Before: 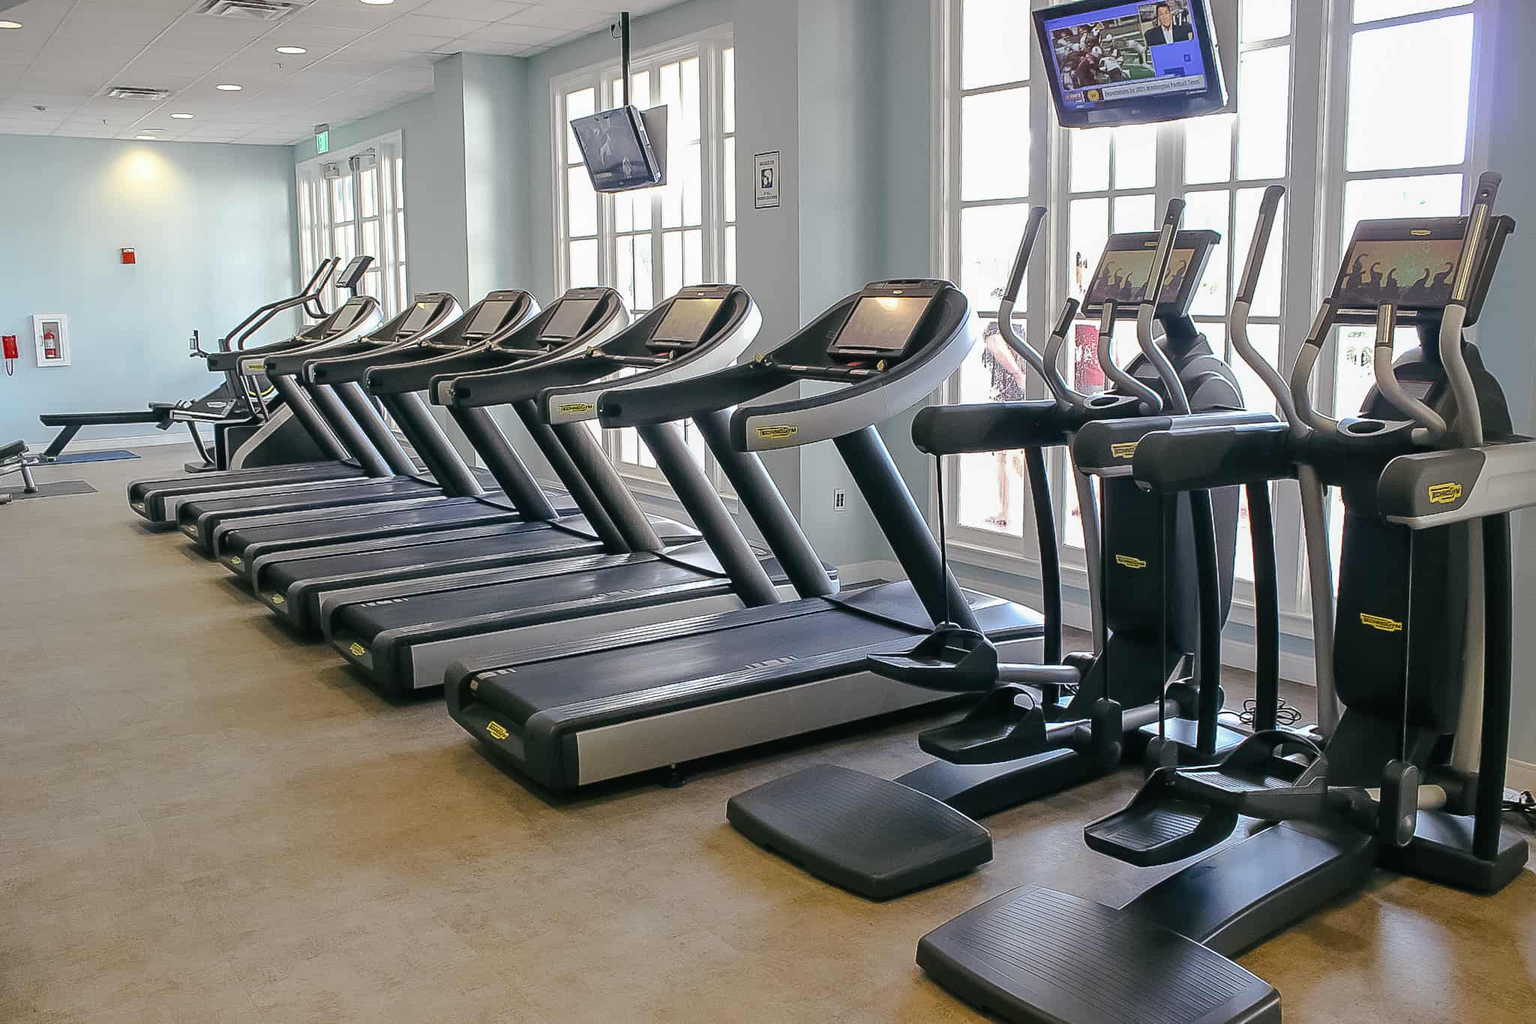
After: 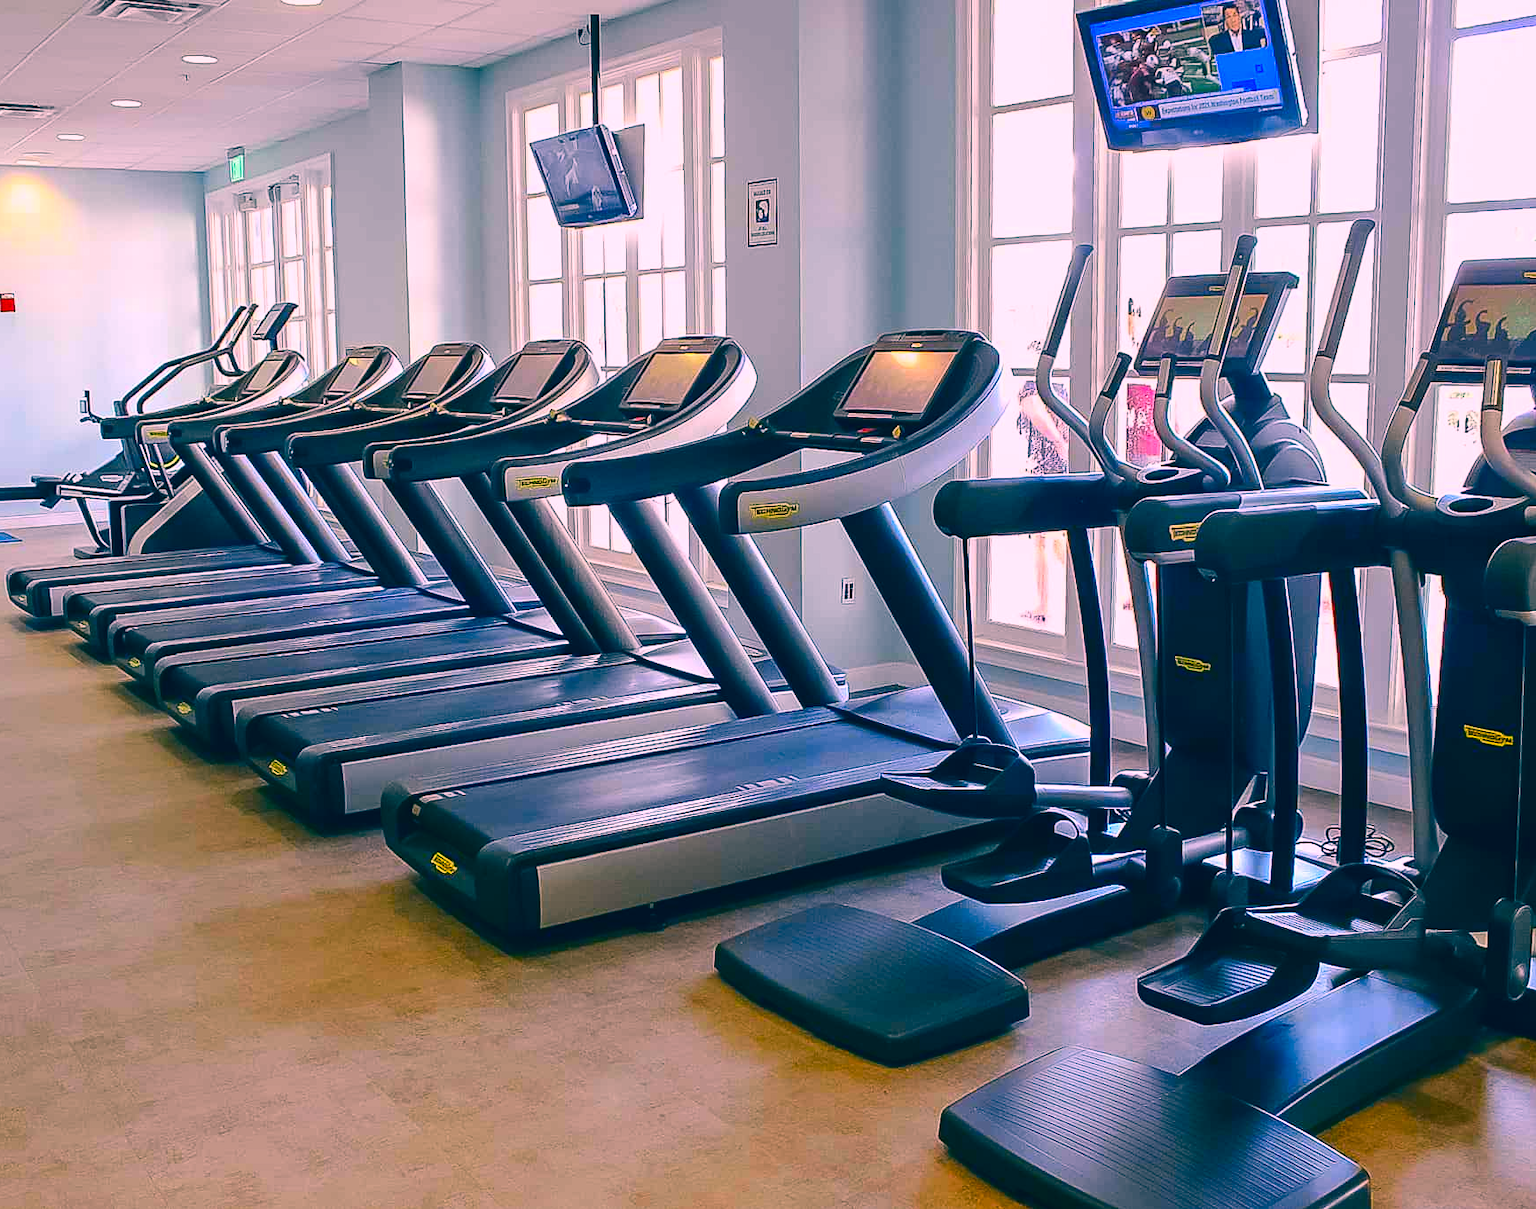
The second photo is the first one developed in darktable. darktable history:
crop: left 7.984%, right 7.401%
color correction: highlights a* 16.95, highlights b* 0.338, shadows a* -14.74, shadows b* -14.46, saturation 1.52
contrast brightness saturation: contrast 0.178, saturation 0.298
